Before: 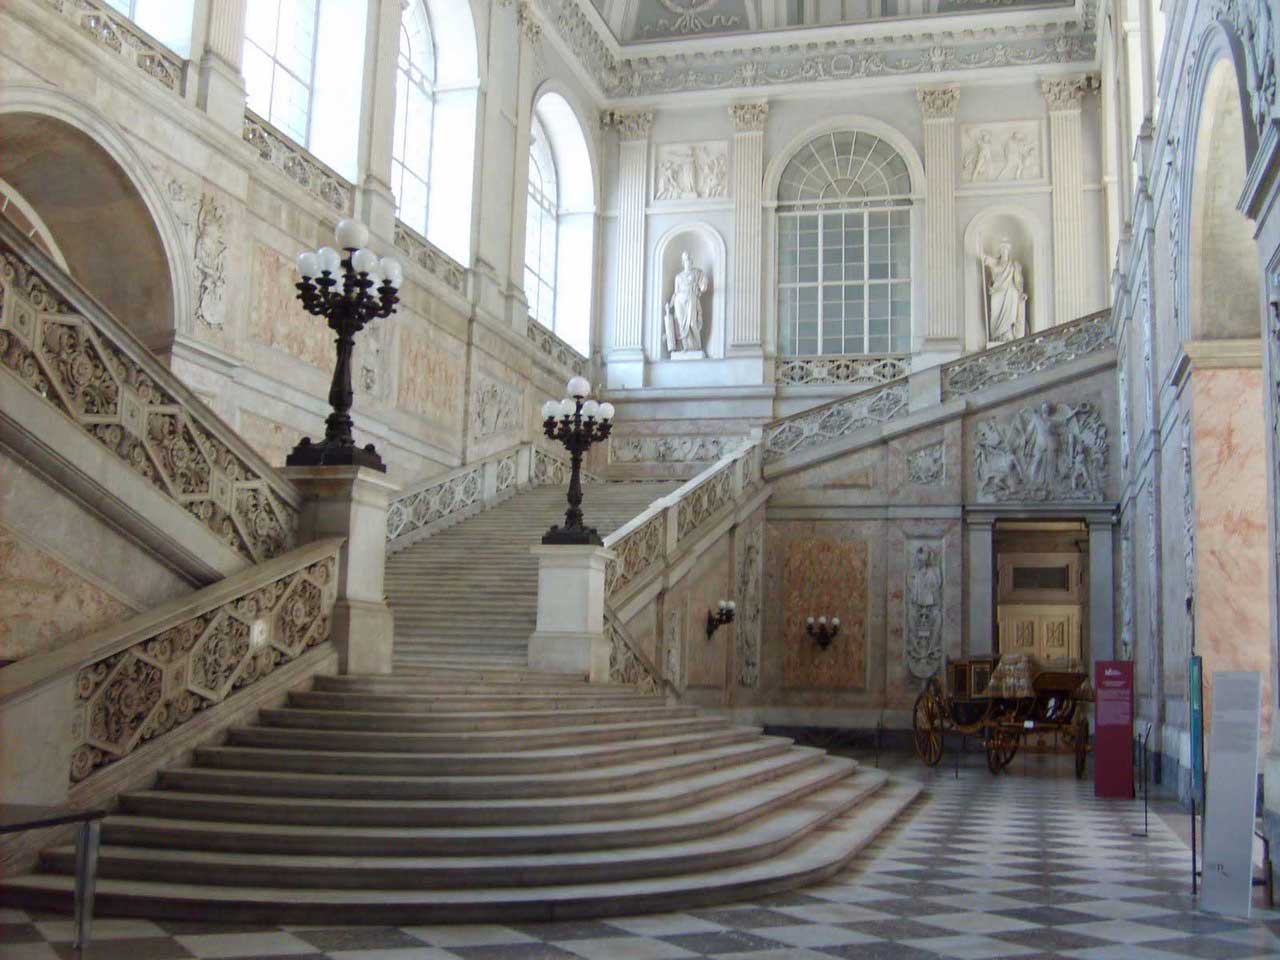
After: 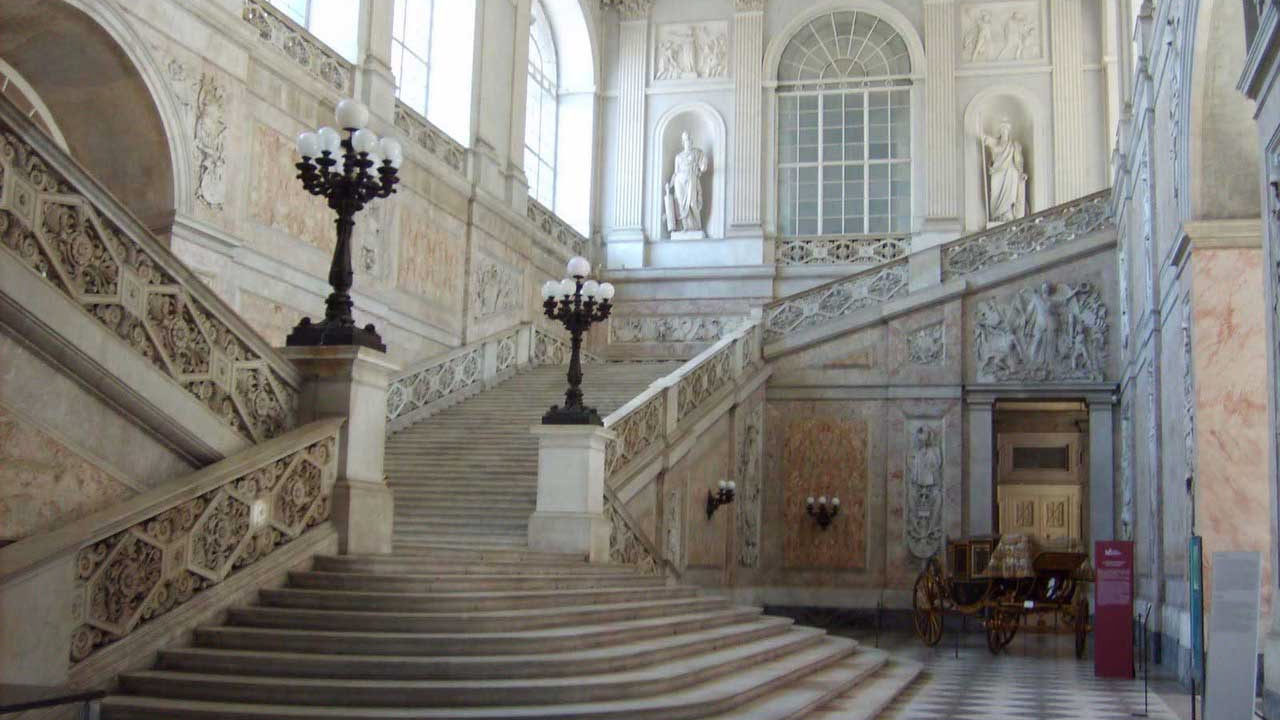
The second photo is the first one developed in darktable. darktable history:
vignetting: fall-off radius 93.87%
crop and rotate: top 12.5%, bottom 12.5%
